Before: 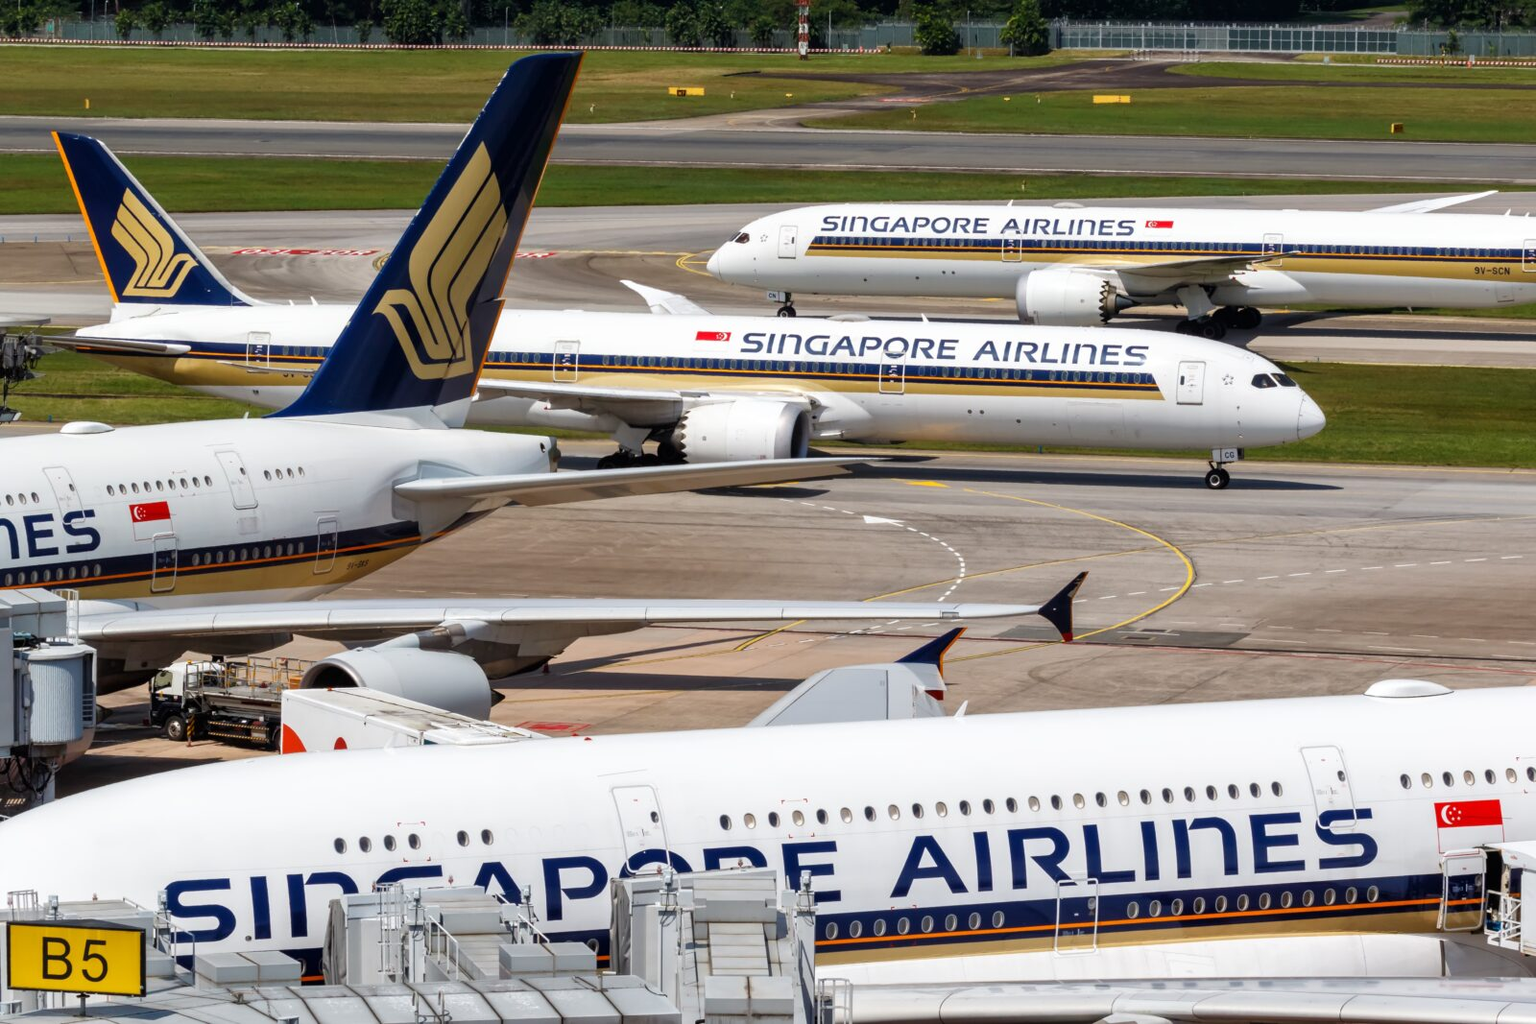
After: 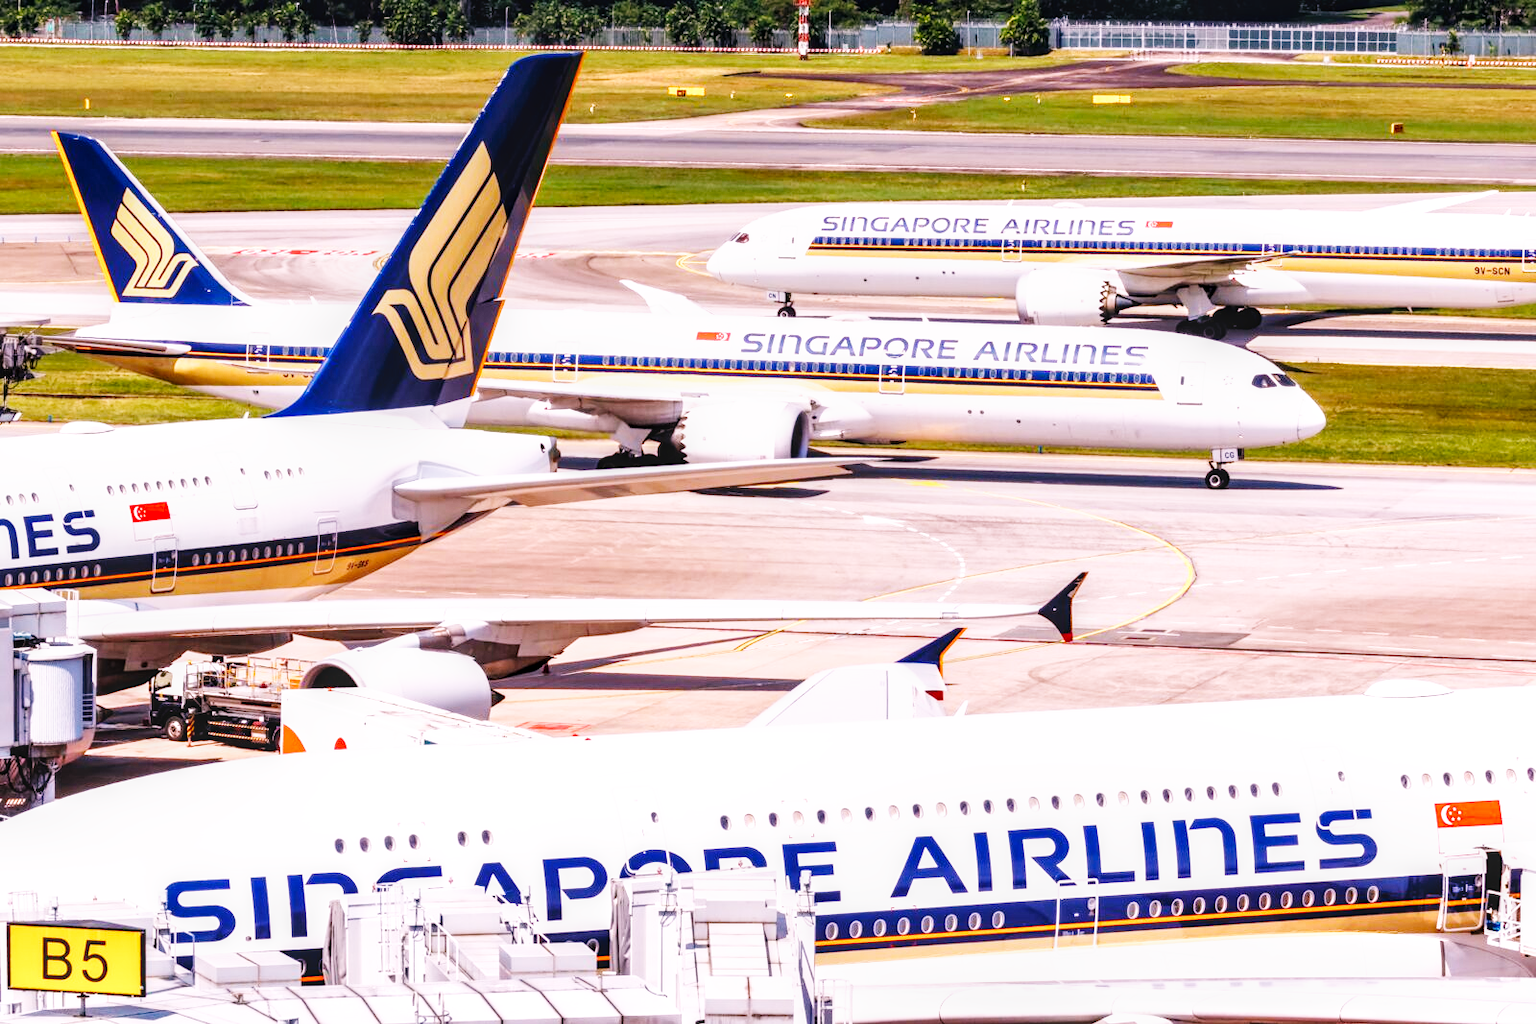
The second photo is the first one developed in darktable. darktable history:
local contrast: on, module defaults
base curve: curves: ch0 [(0, 0.003) (0.001, 0.002) (0.006, 0.004) (0.02, 0.022) (0.048, 0.086) (0.094, 0.234) (0.162, 0.431) (0.258, 0.629) (0.385, 0.8) (0.548, 0.918) (0.751, 0.988) (1, 1)], preserve colors none
exposure: exposure 0.375 EV, compensate highlight preservation false
white balance: red 1.188, blue 1.11
